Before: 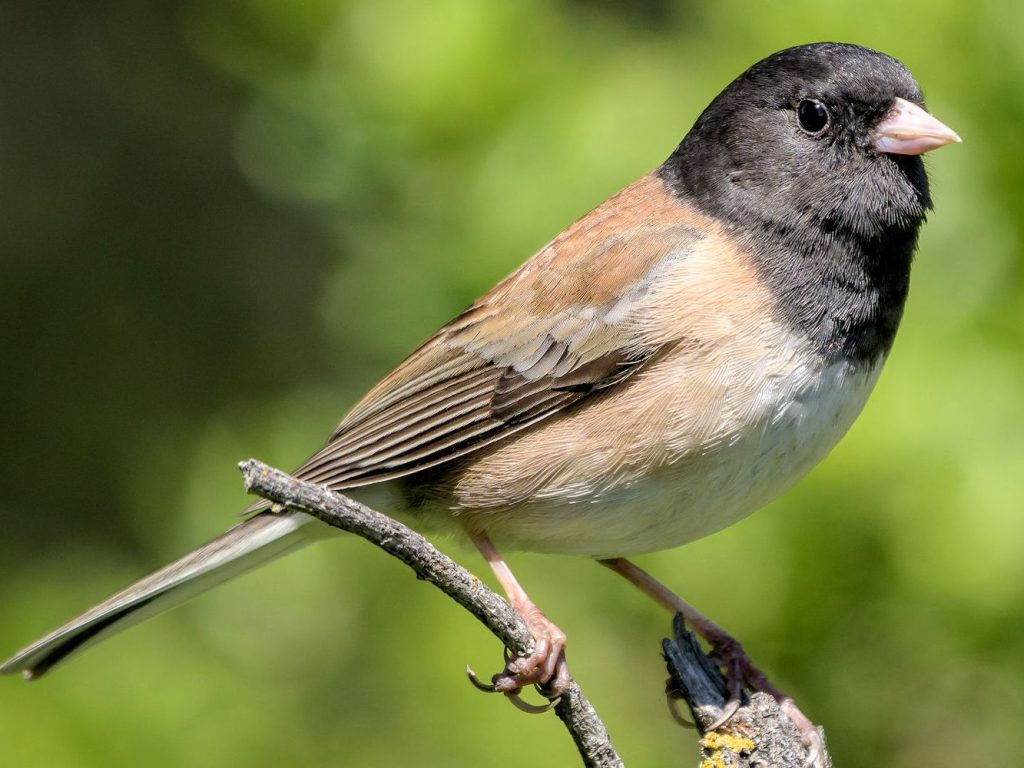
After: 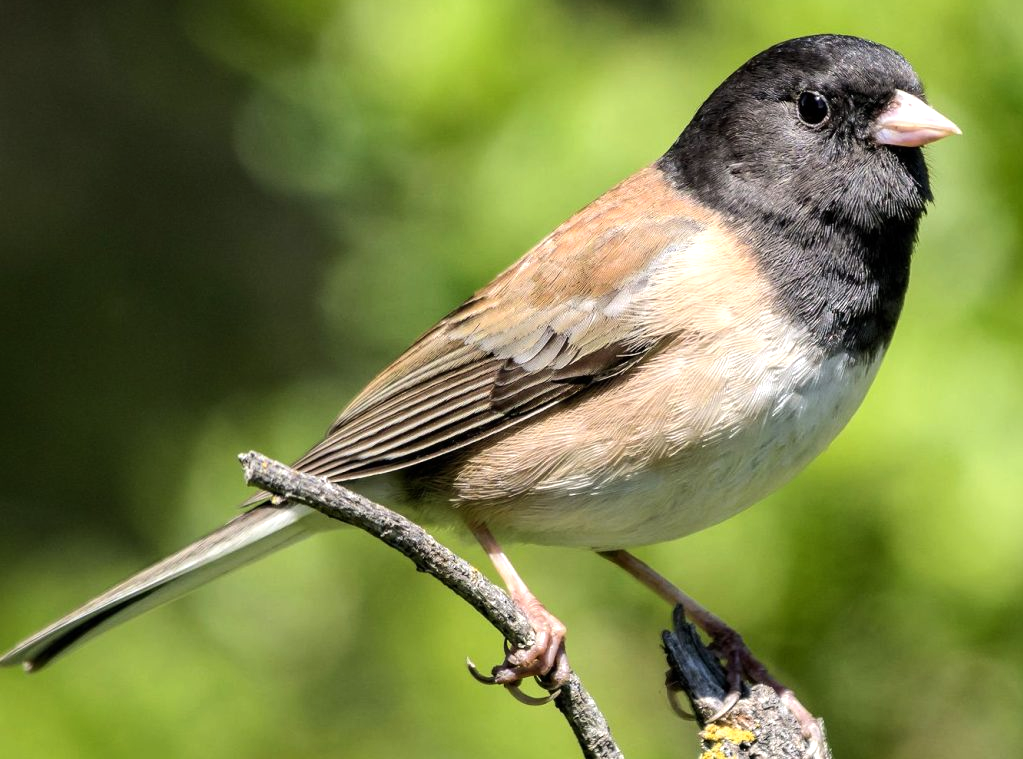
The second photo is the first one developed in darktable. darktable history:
crop: top 1.049%, right 0.001%
tone equalizer: -8 EV -0.417 EV, -7 EV -0.389 EV, -6 EV -0.333 EV, -5 EV -0.222 EV, -3 EV 0.222 EV, -2 EV 0.333 EV, -1 EV 0.389 EV, +0 EV 0.417 EV, edges refinement/feathering 500, mask exposure compensation -1.57 EV, preserve details no
